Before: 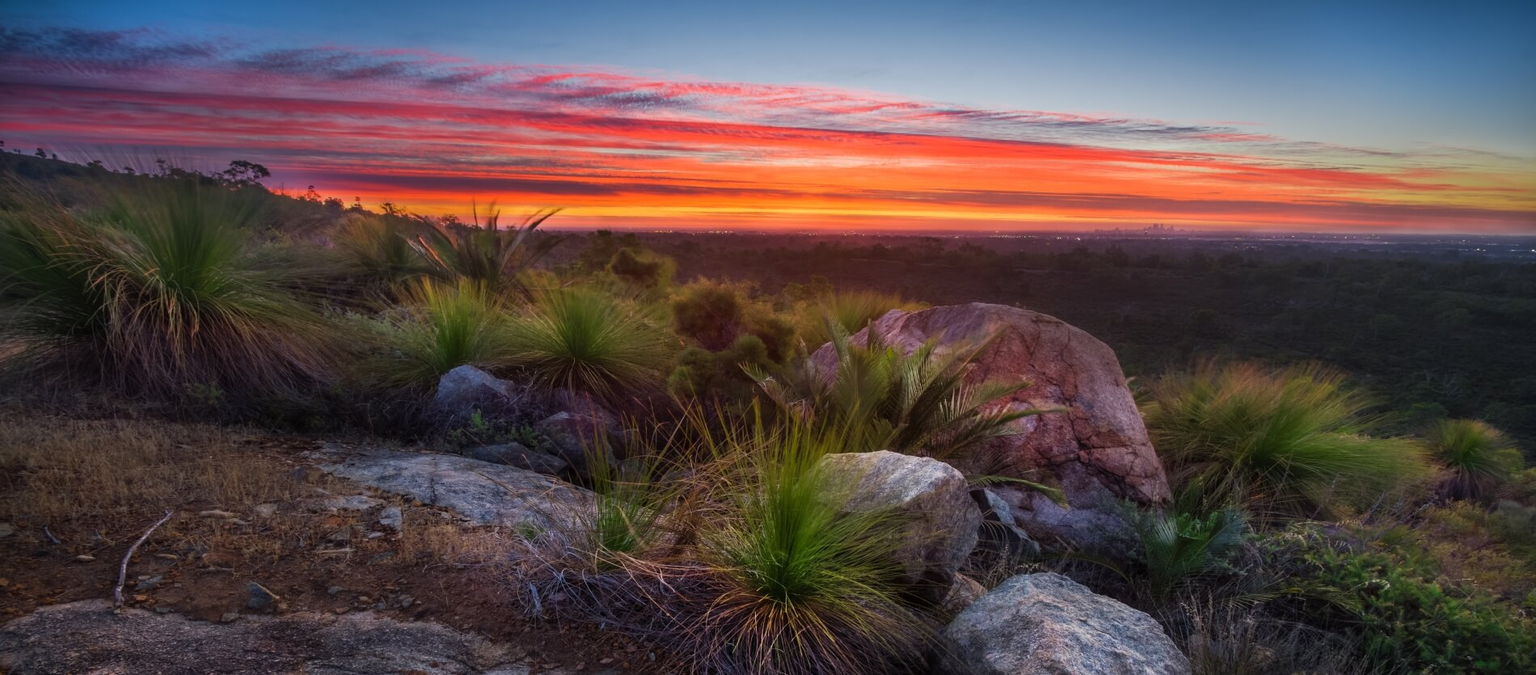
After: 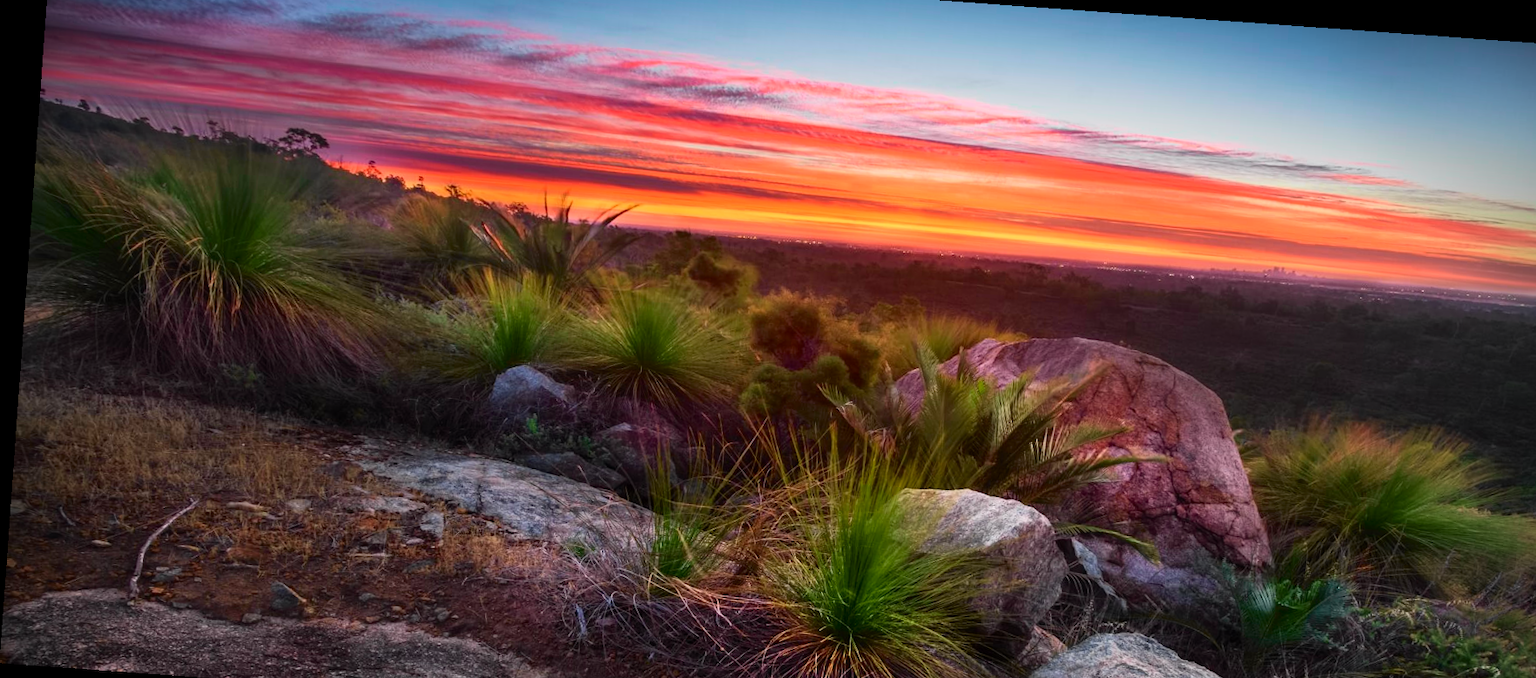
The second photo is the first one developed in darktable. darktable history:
tone curve: curves: ch0 [(0, 0) (0.131, 0.116) (0.316, 0.345) (0.501, 0.584) (0.629, 0.732) (0.812, 0.888) (1, 0.974)]; ch1 [(0, 0) (0.366, 0.367) (0.475, 0.453) (0.494, 0.497) (0.504, 0.503) (0.553, 0.584) (1, 1)]; ch2 [(0, 0) (0.333, 0.346) (0.375, 0.375) (0.424, 0.43) (0.476, 0.492) (0.502, 0.501) (0.533, 0.556) (0.566, 0.599) (0.614, 0.653) (1, 1)], color space Lab, independent channels, preserve colors none
vignetting: unbound false
crop: top 7.49%, right 9.717%, bottom 11.943%
rotate and perspective: rotation 4.1°, automatic cropping off
